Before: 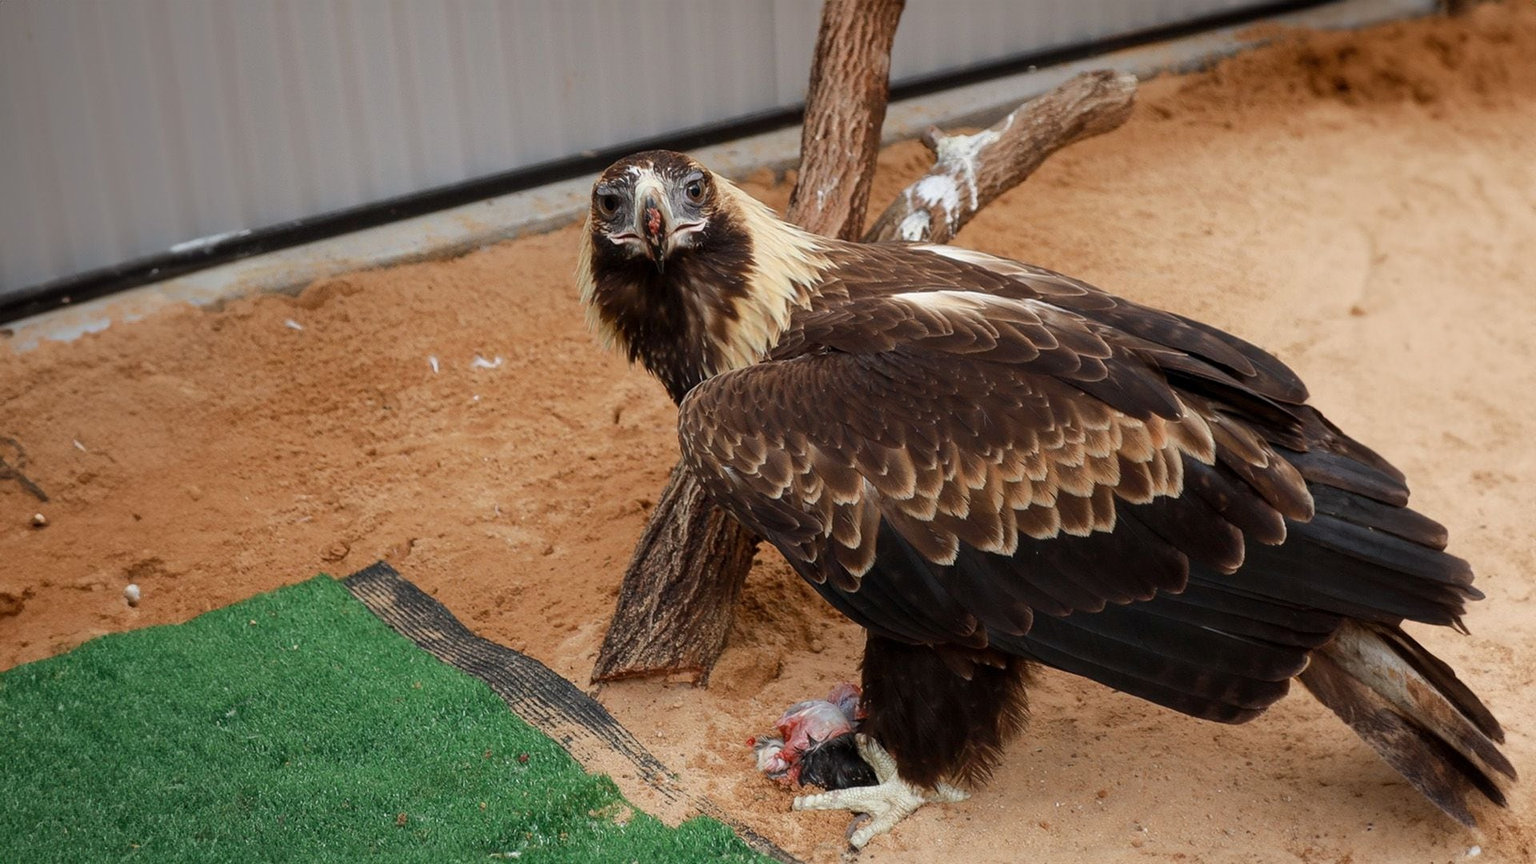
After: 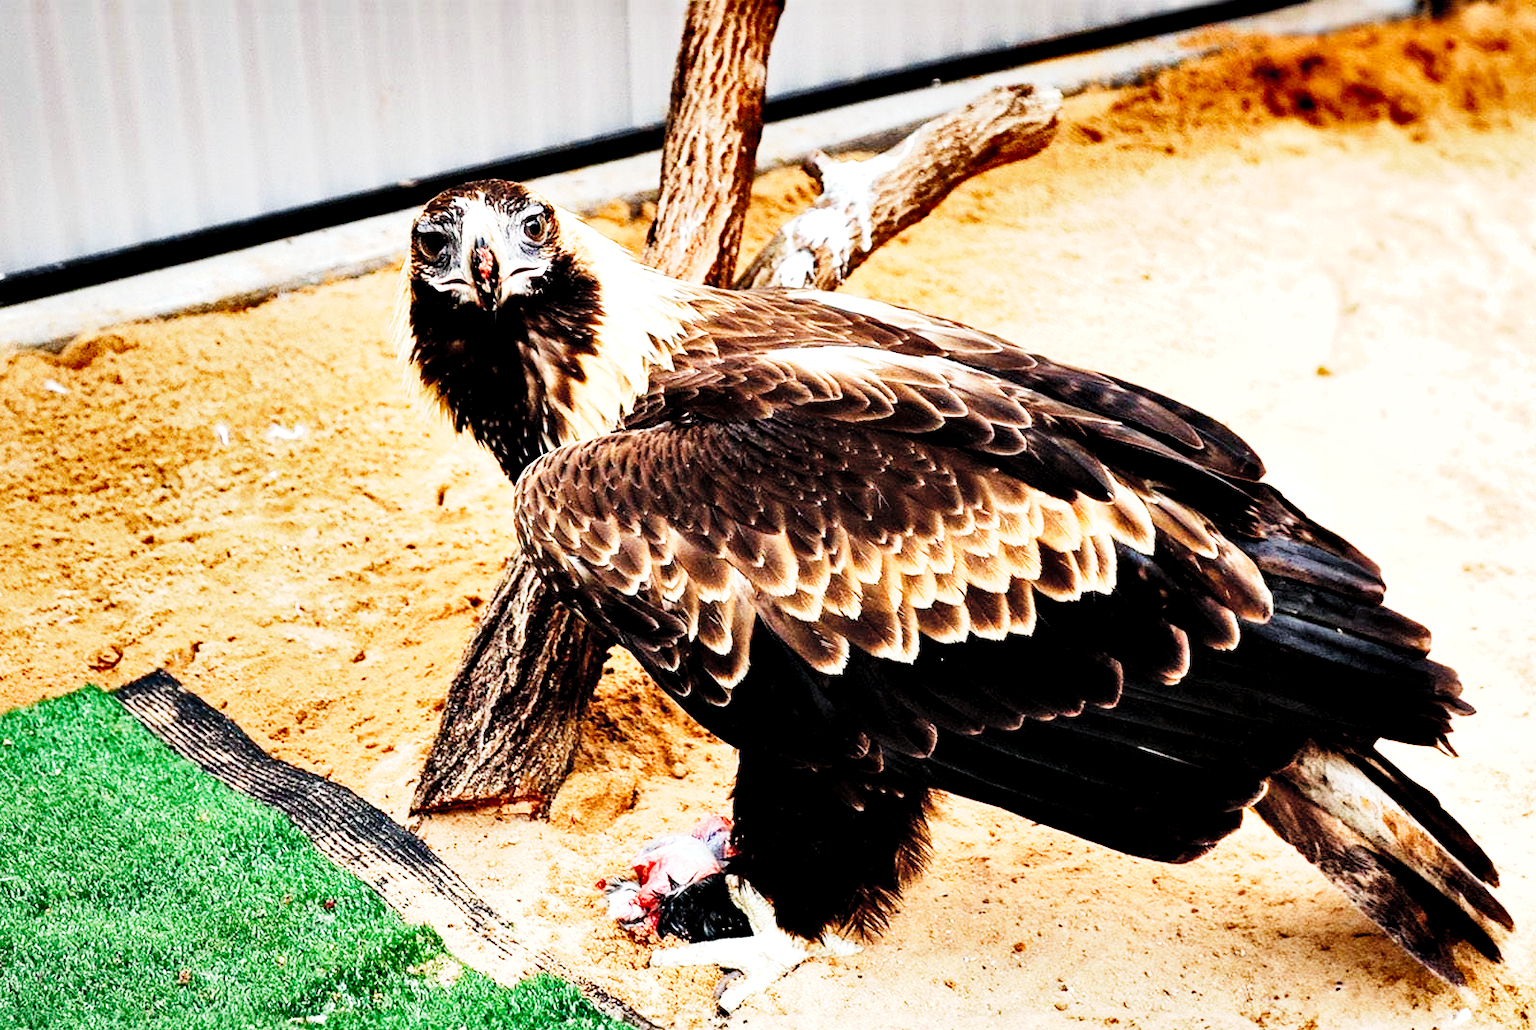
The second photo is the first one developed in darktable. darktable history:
crop: left 16.123%
shadows and highlights: shadows 60.6, highlights -60.35, soften with gaussian
tone equalizer: -8 EV -0.73 EV, -7 EV -0.709 EV, -6 EV -0.618 EV, -5 EV -0.38 EV, -3 EV 0.4 EV, -2 EV 0.6 EV, -1 EV 0.701 EV, +0 EV 0.759 EV
exposure: black level correction 0.002, exposure 0.146 EV, compensate highlight preservation false
contrast equalizer: octaves 7, y [[0.6 ×6], [0.55 ×6], [0 ×6], [0 ×6], [0 ×6]]
base curve: curves: ch0 [(0, 0) (0, 0.001) (0.001, 0.001) (0.004, 0.002) (0.007, 0.004) (0.015, 0.013) (0.033, 0.045) (0.052, 0.096) (0.075, 0.17) (0.099, 0.241) (0.163, 0.42) (0.219, 0.55) (0.259, 0.616) (0.327, 0.722) (0.365, 0.765) (0.522, 0.873) (0.547, 0.881) (0.689, 0.919) (0.826, 0.952) (1, 1)], preserve colors none
contrast brightness saturation: brightness 0.135
haze removal: compatibility mode true, adaptive false
